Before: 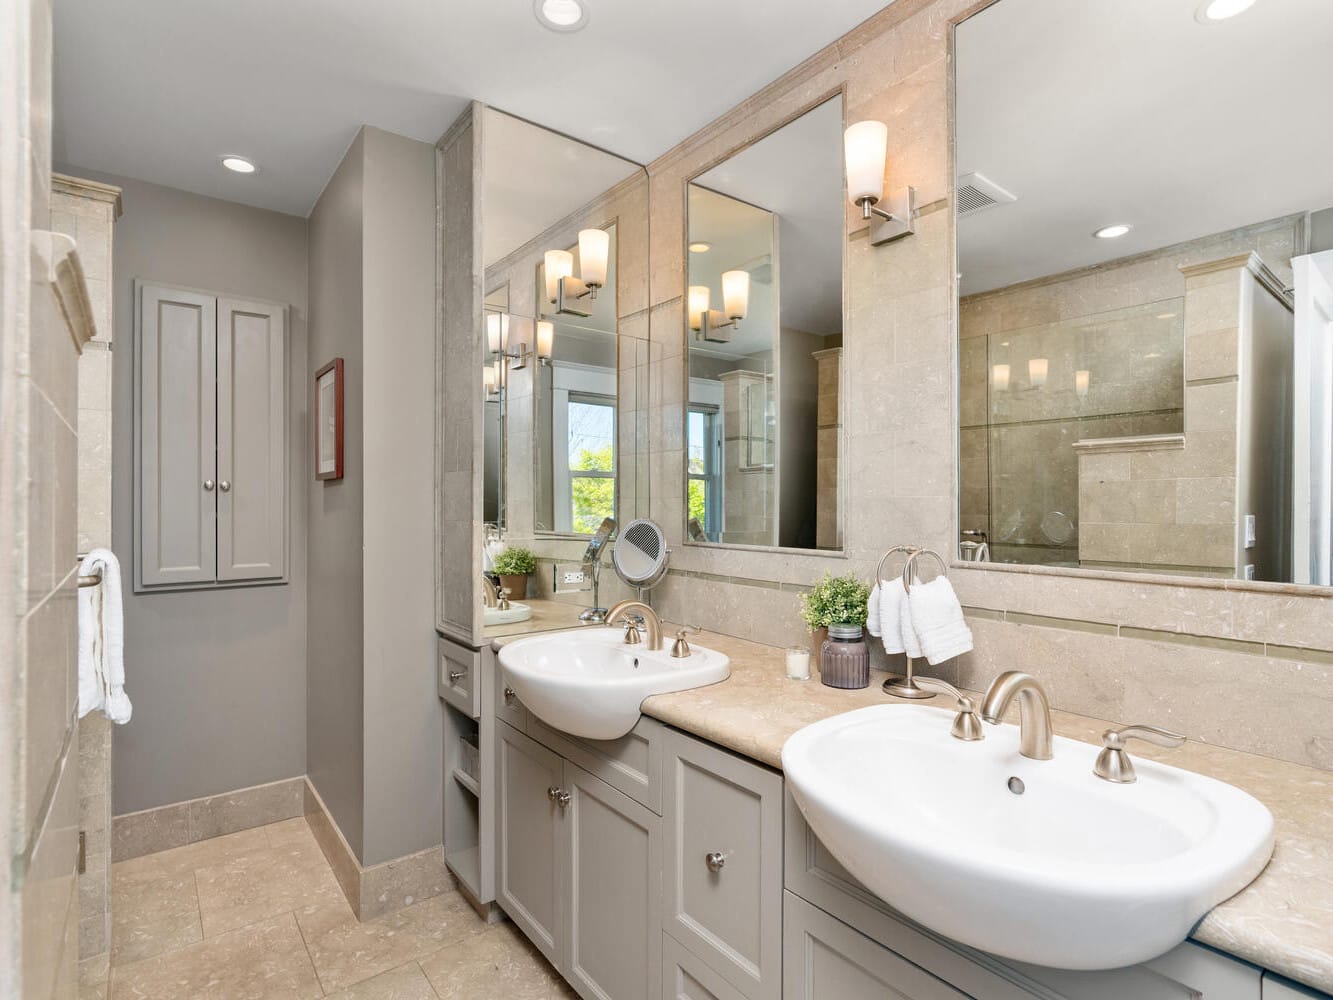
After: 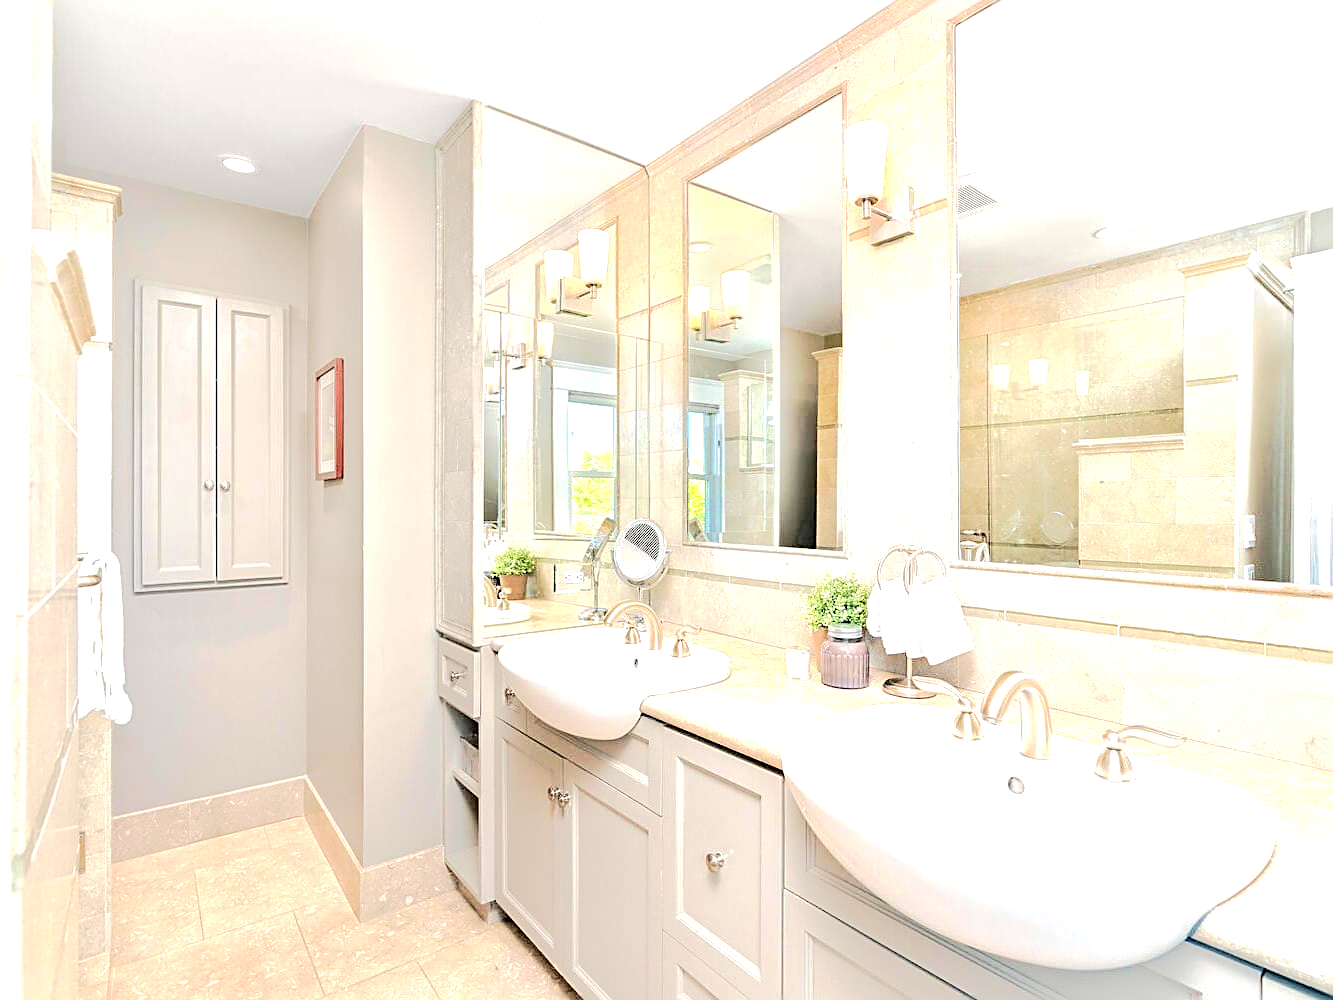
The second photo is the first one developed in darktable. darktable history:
exposure: exposure 1.059 EV, compensate highlight preservation false
sharpen: amount 0.588
tone equalizer: -7 EV 0.144 EV, -6 EV 0.629 EV, -5 EV 1.16 EV, -4 EV 1.35 EV, -3 EV 1.18 EV, -2 EV 0.6 EV, -1 EV 0.147 EV, edges refinement/feathering 500, mask exposure compensation -1.57 EV, preserve details no
tone curve: curves: ch0 [(0, 0) (0.003, 0.005) (0.011, 0.016) (0.025, 0.036) (0.044, 0.071) (0.069, 0.112) (0.1, 0.149) (0.136, 0.187) (0.177, 0.228) (0.224, 0.272) (0.277, 0.32) (0.335, 0.374) (0.399, 0.429) (0.468, 0.479) (0.543, 0.538) (0.623, 0.609) (0.709, 0.697) (0.801, 0.789) (0.898, 0.876) (1, 1)], preserve colors none
